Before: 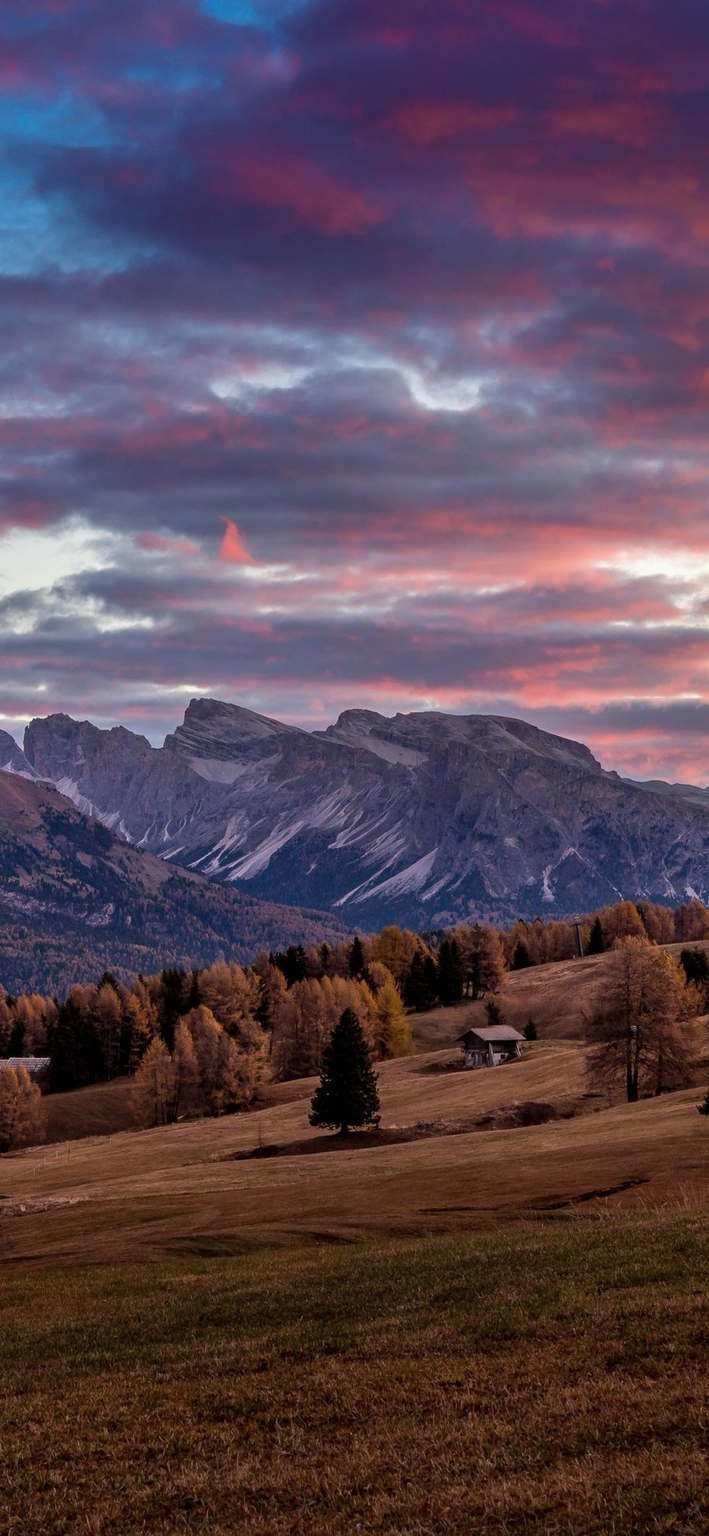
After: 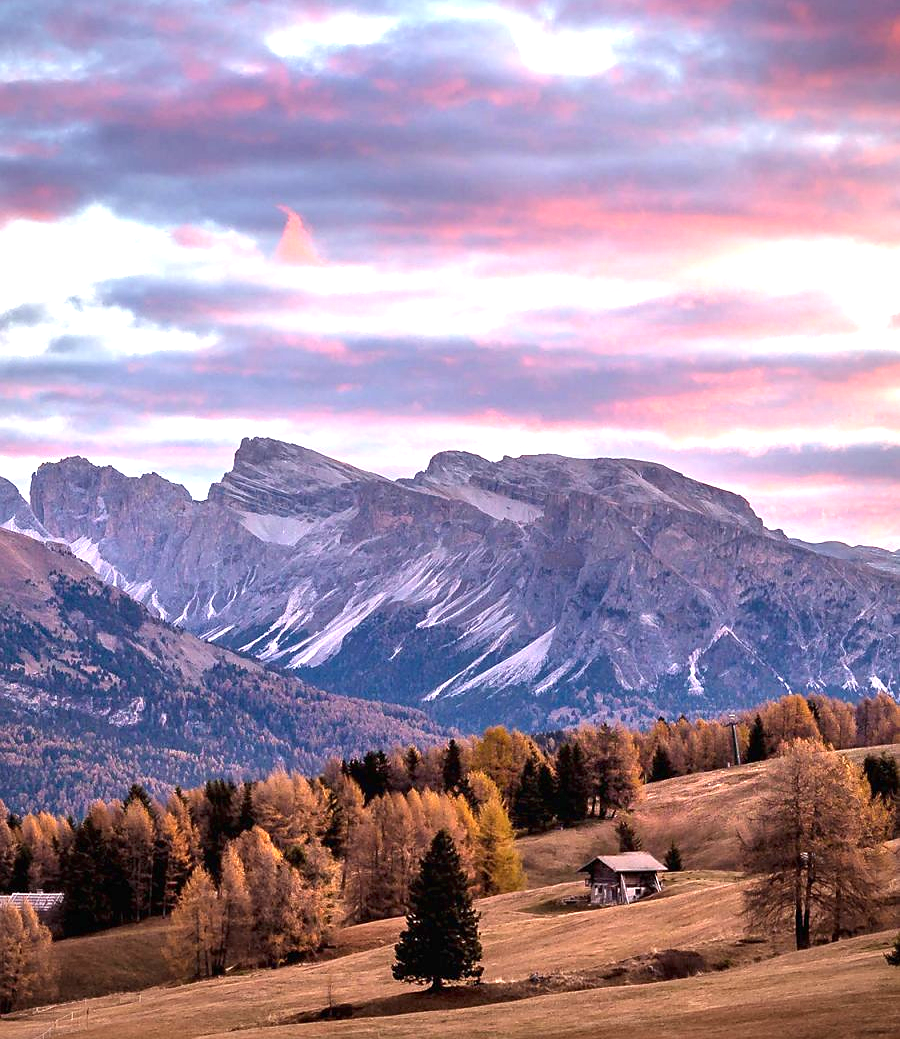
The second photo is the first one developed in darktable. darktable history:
crop and rotate: top 23.053%, bottom 23.634%
vignetting: brightness -0.31, saturation -0.055, automatic ratio true
sharpen: radius 1.476, amount 0.401, threshold 1.385
exposure: black level correction 0, exposure 1.741 EV, compensate exposure bias true, compensate highlight preservation false
